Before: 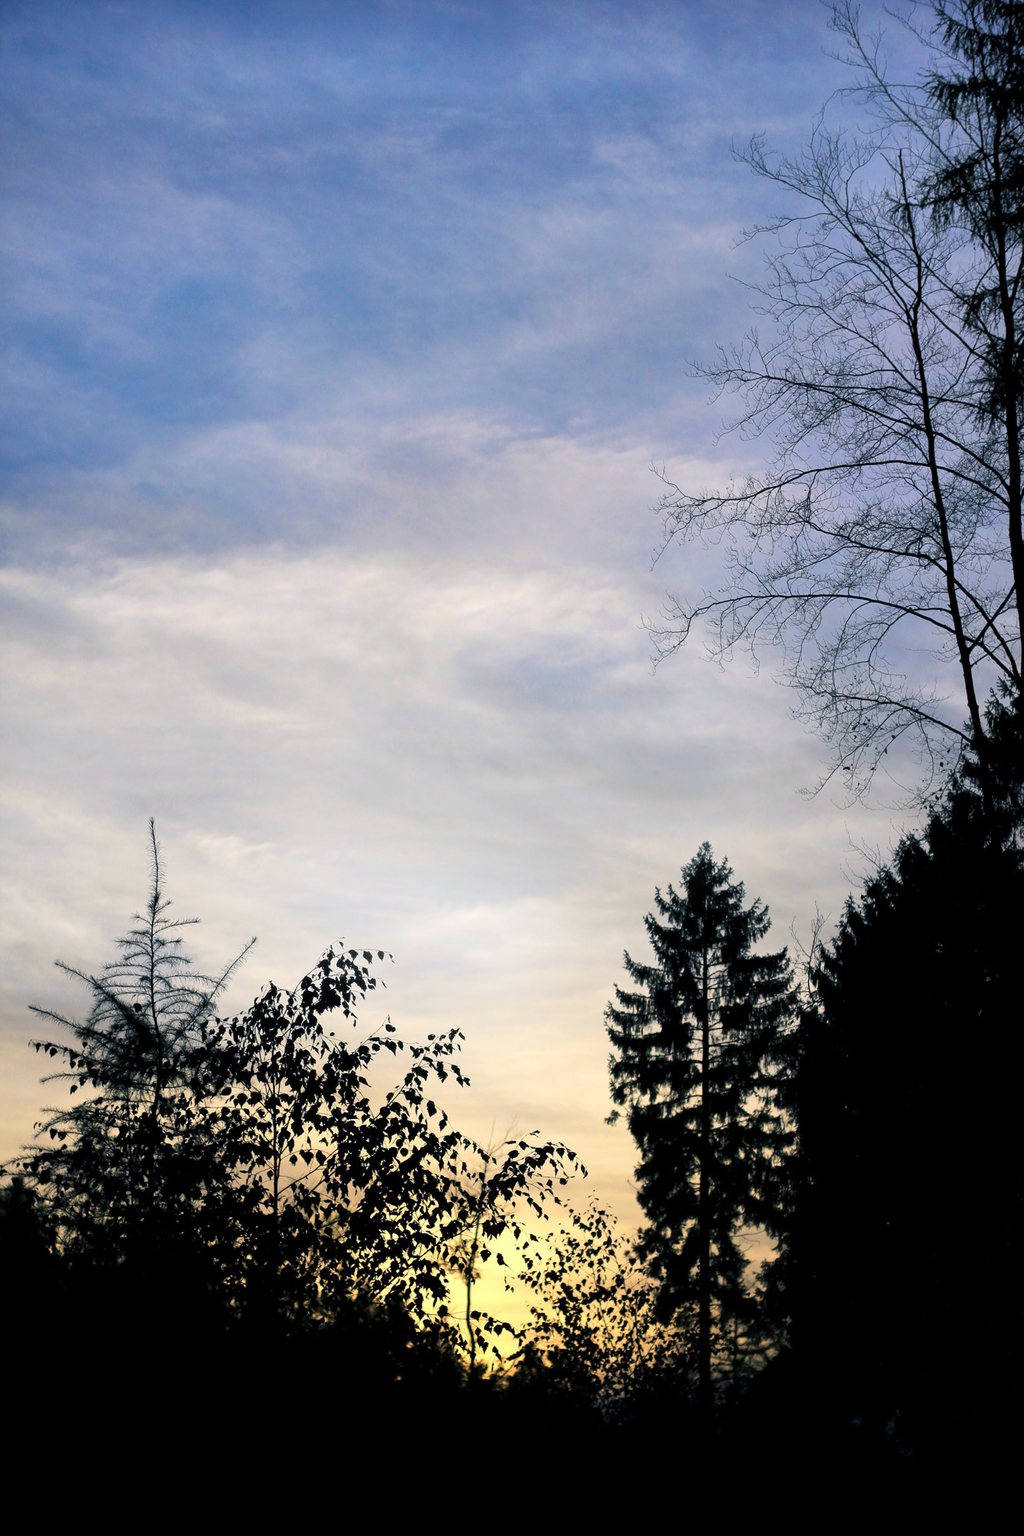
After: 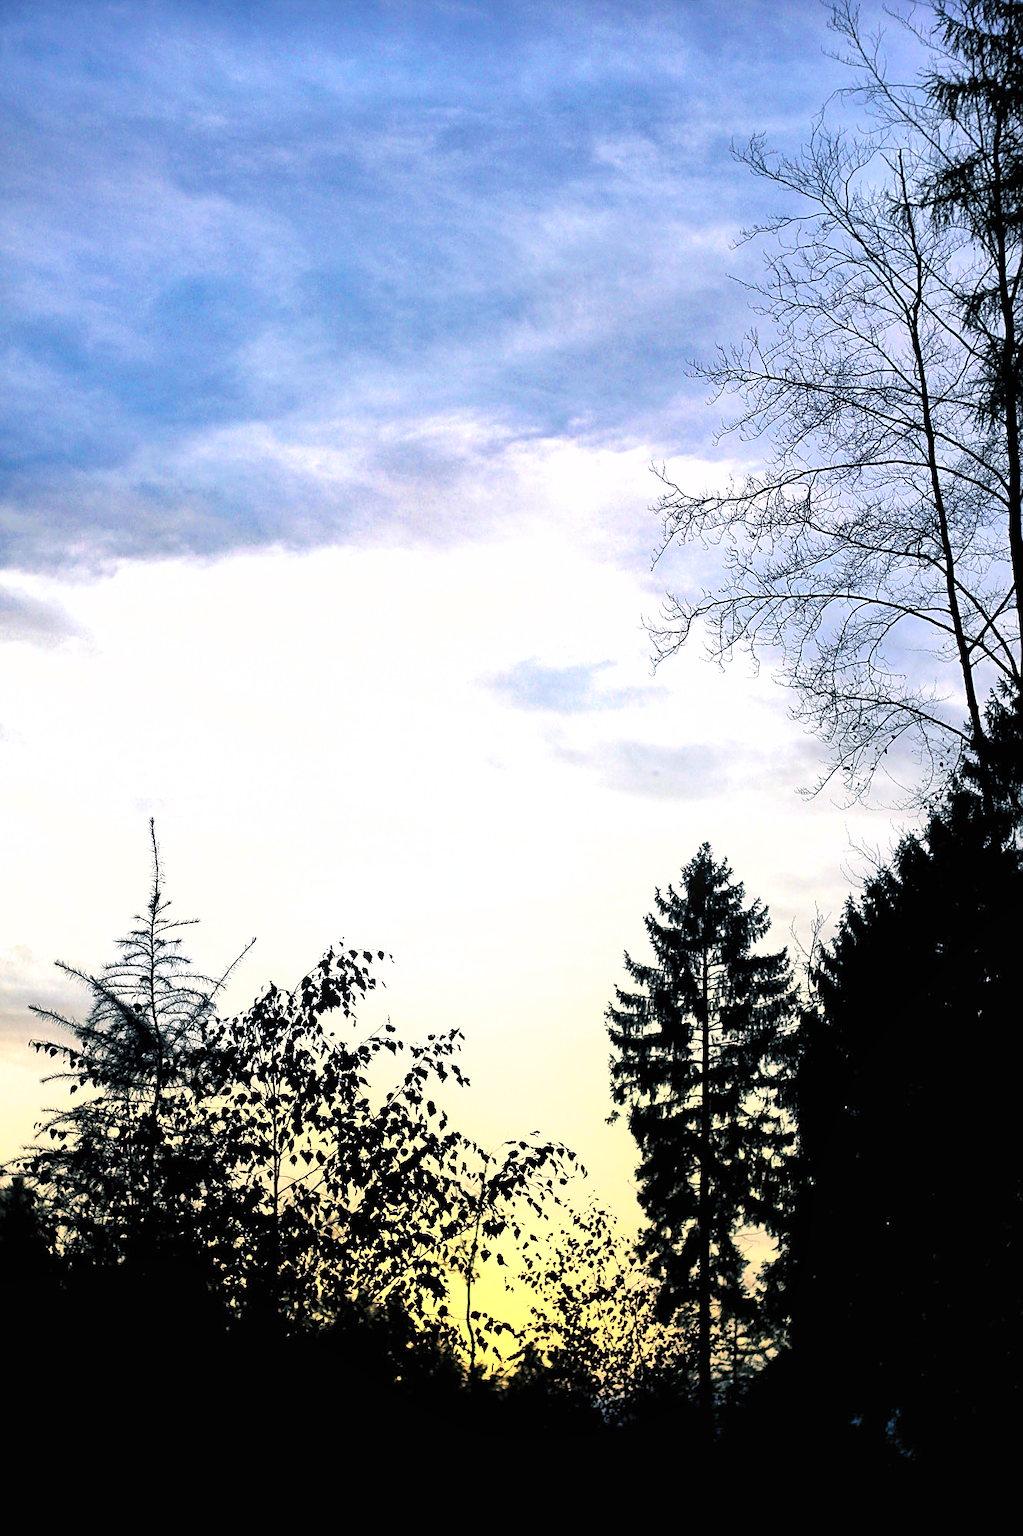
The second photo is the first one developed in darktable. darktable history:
shadows and highlights: low approximation 0.01, soften with gaussian
sharpen: on, module defaults
exposure: black level correction 0, exposure 0.95 EV, compensate exposure bias true, compensate highlight preservation false
